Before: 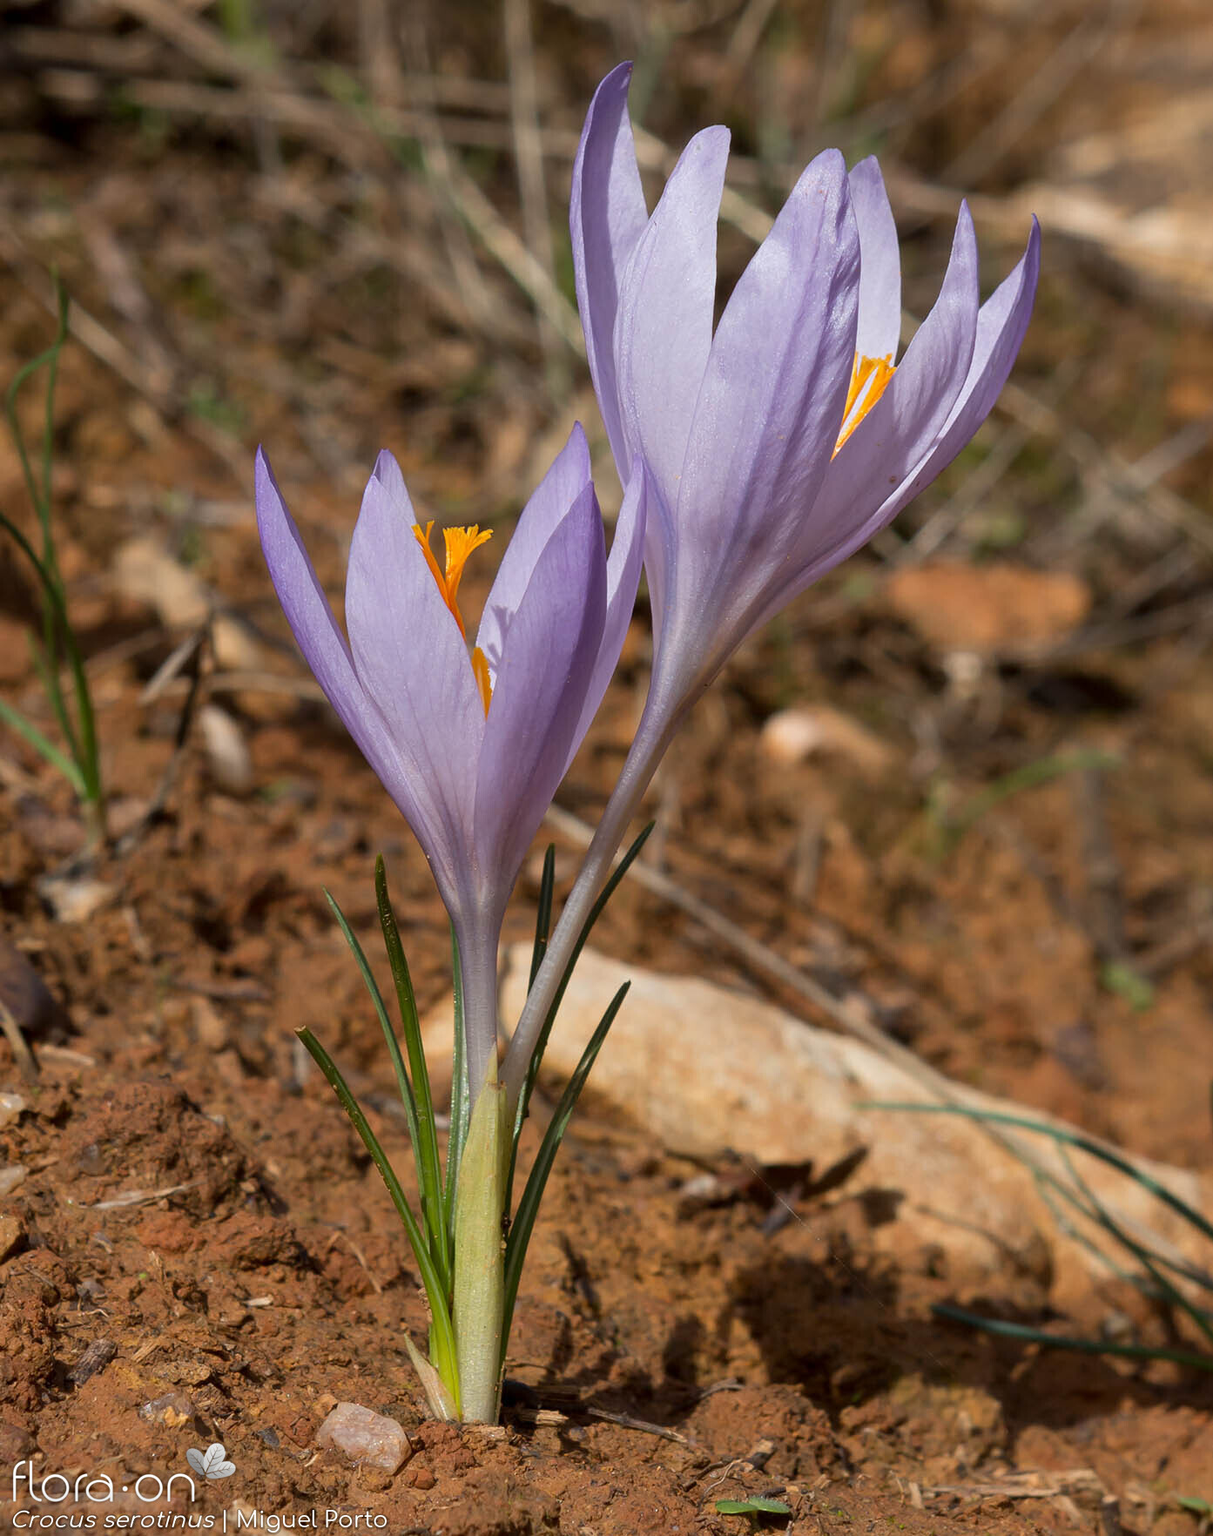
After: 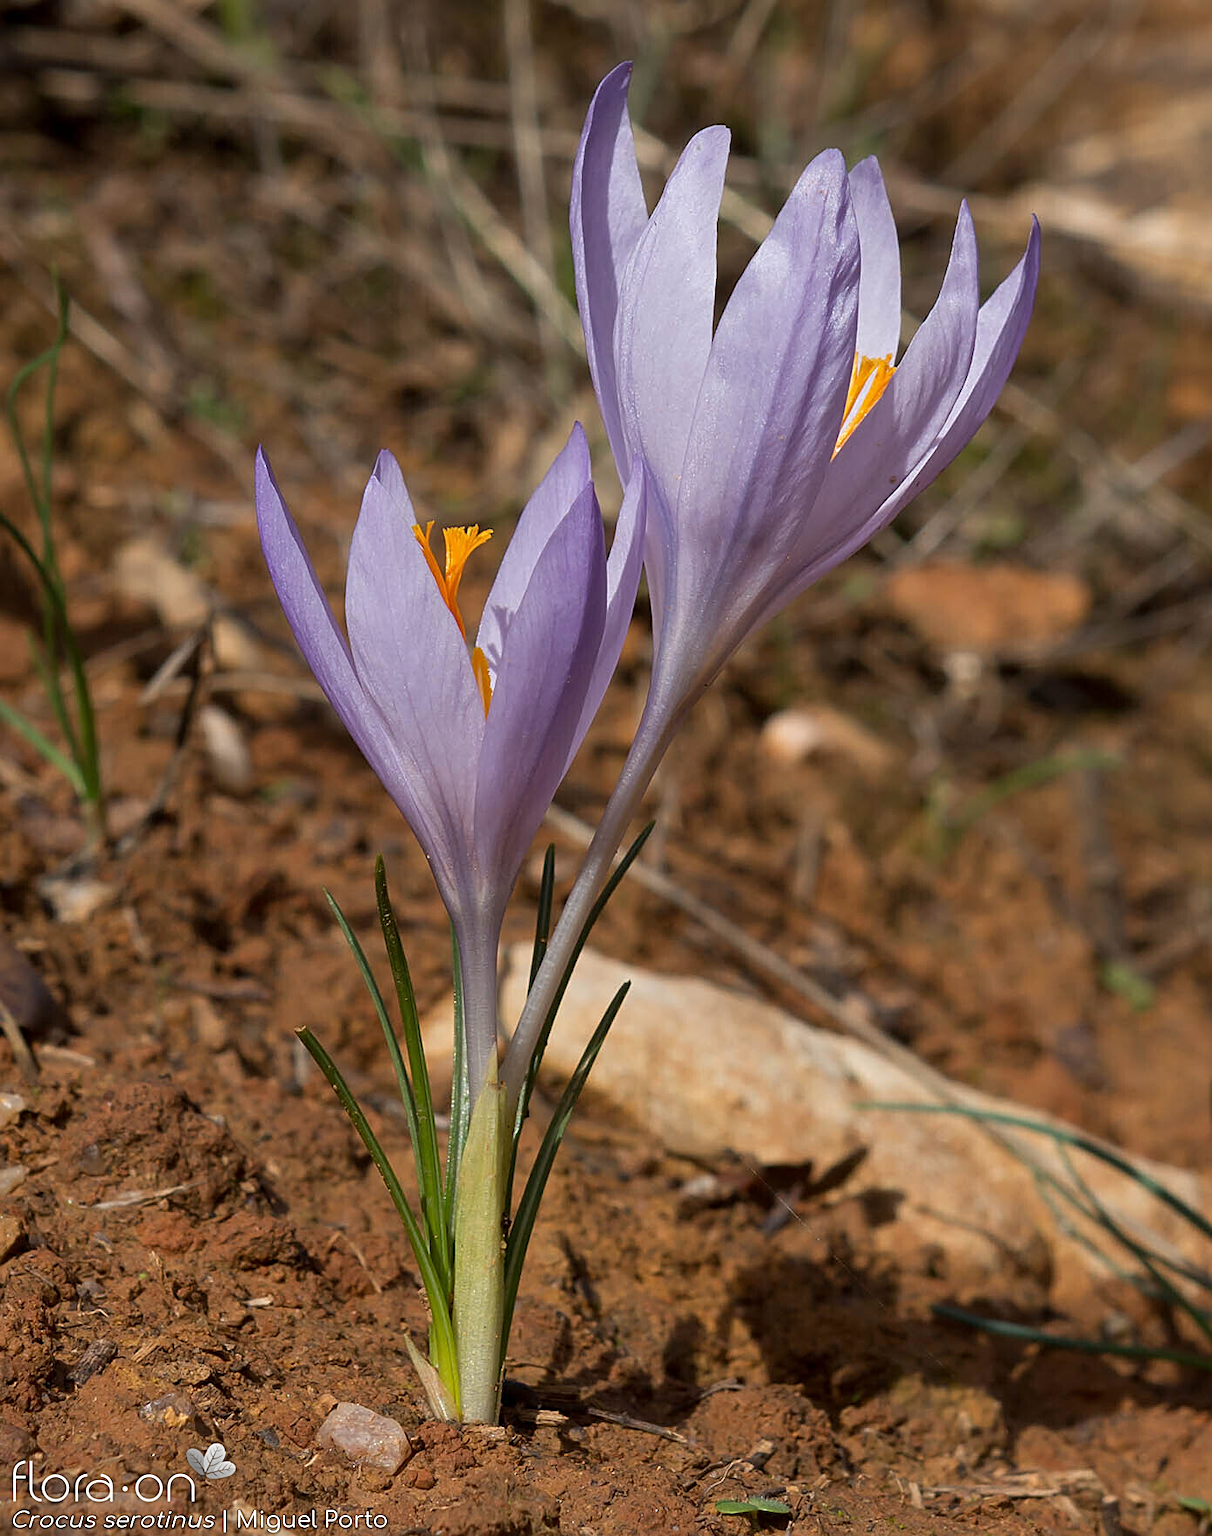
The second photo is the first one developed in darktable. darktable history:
base curve: curves: ch0 [(0, 0) (0.303, 0.277) (1, 1)]
sharpen: on, module defaults
